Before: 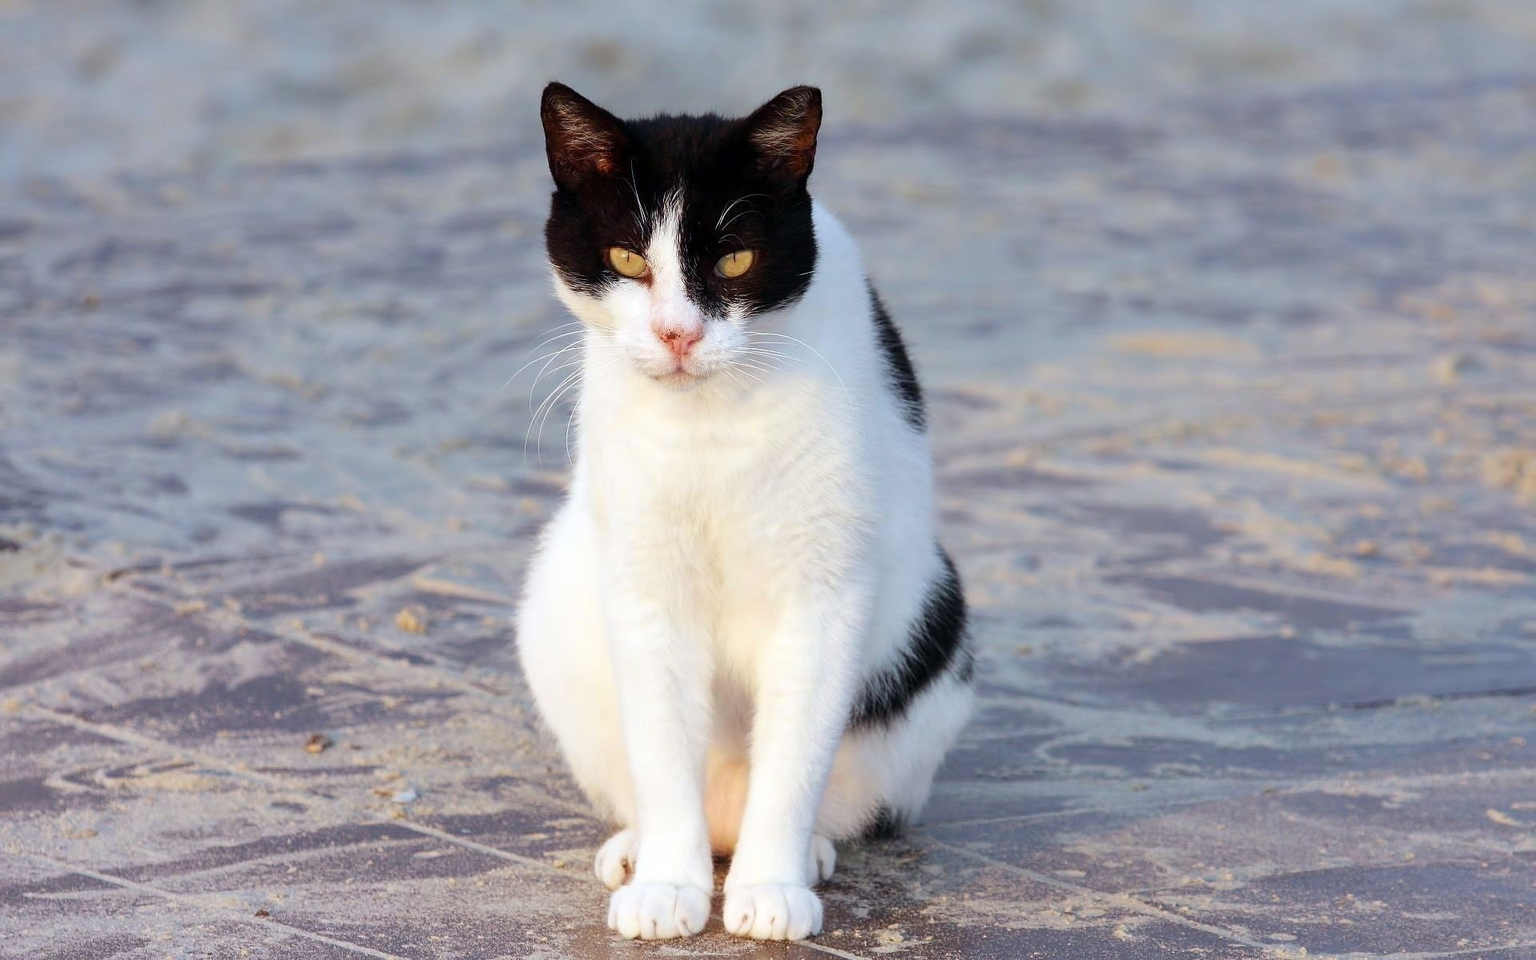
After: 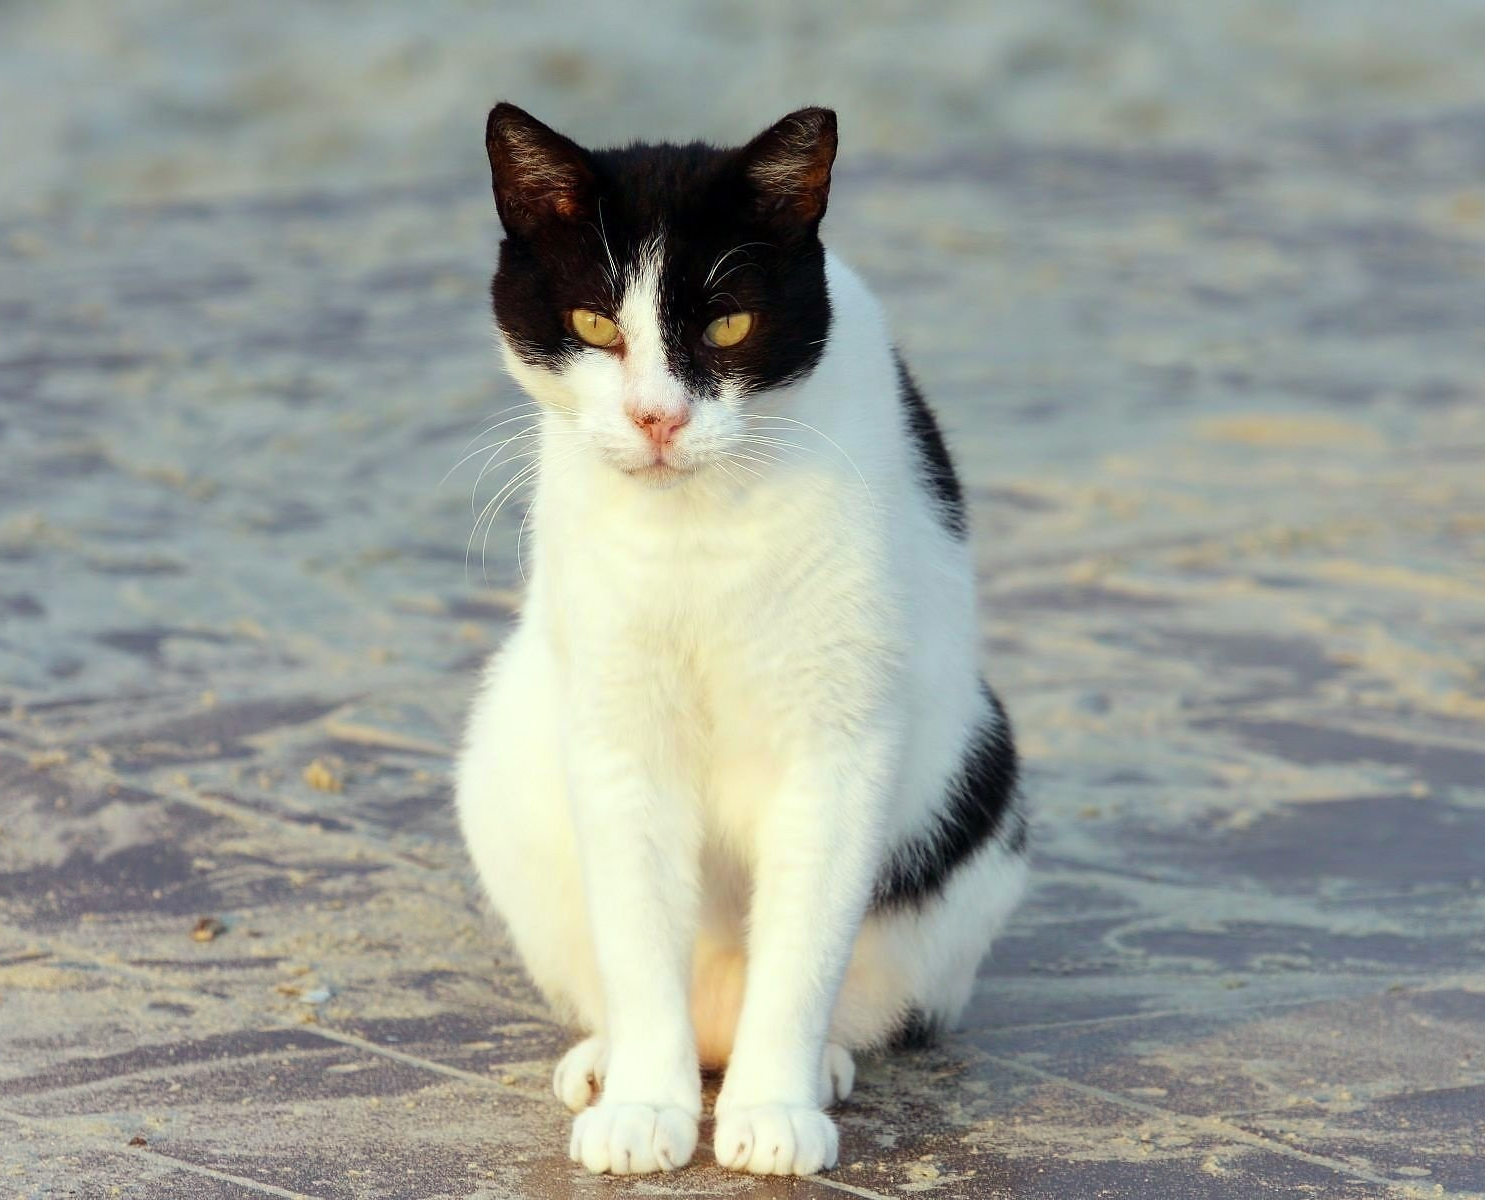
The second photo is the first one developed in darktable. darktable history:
color correction: highlights a* -5.73, highlights b* 10.88
crop: left 9.896%, right 12.739%
